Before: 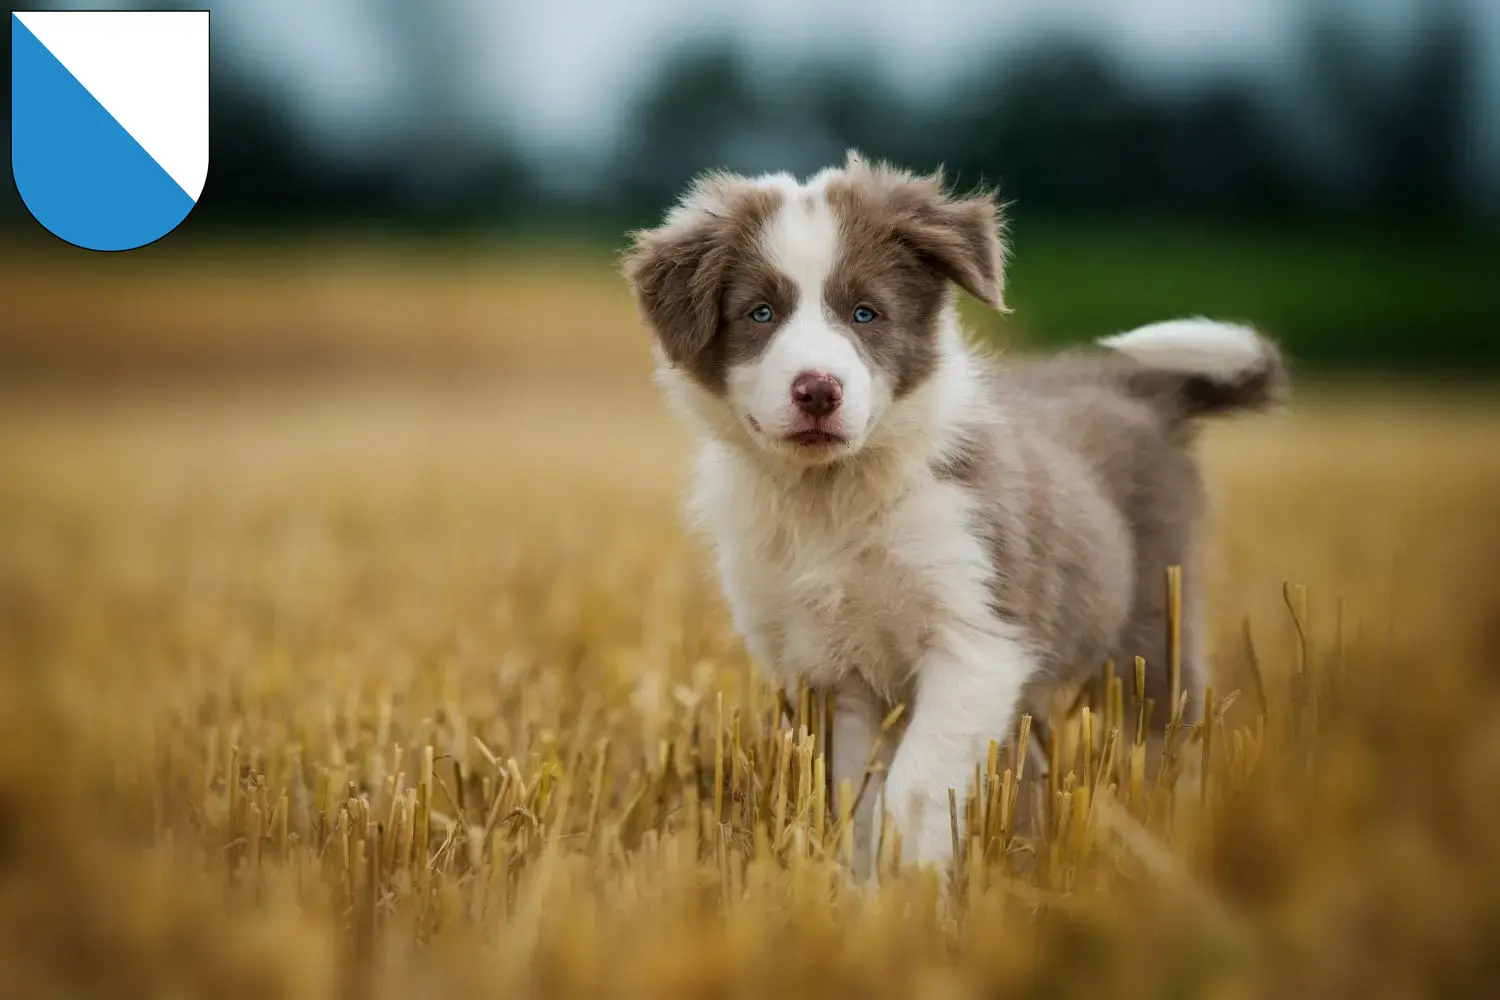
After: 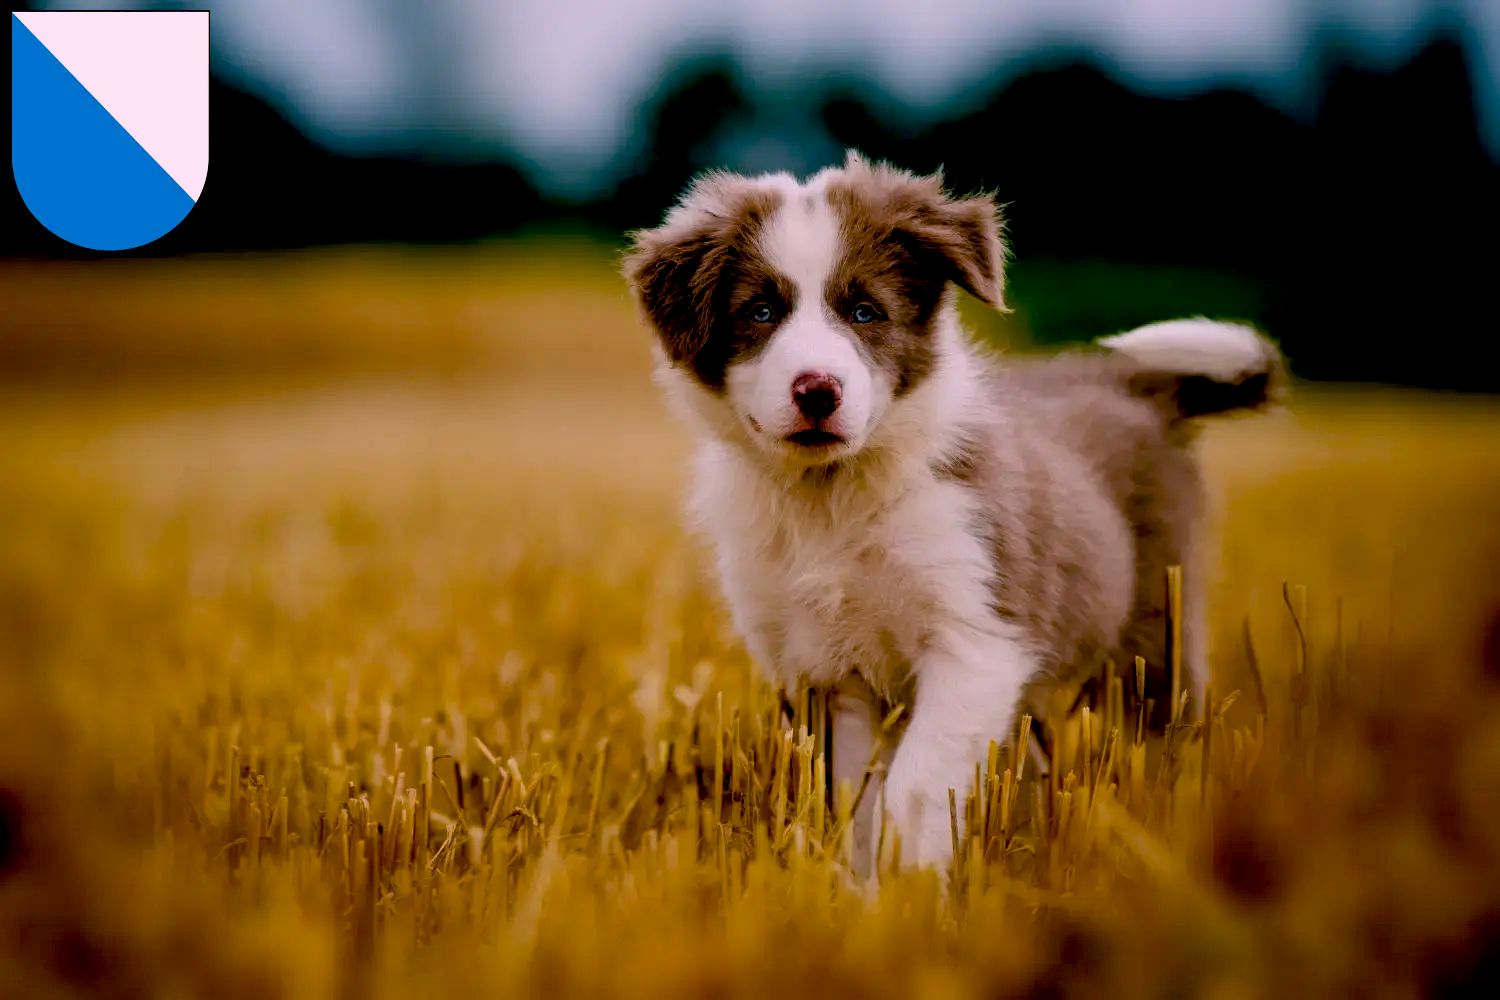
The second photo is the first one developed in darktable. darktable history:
color balance rgb: shadows lift › chroma 1.018%, shadows lift › hue 31.66°, perceptual saturation grading › global saturation 20%, perceptual saturation grading › highlights -25.564%, perceptual saturation grading › shadows 25.021%, global vibrance 20%
color correction: highlights a* 14.73, highlights b* 4.82
color calibration: illuminant as shot in camera, x 0.358, y 0.373, temperature 4628.91 K
exposure: black level correction 0.045, exposure -0.234 EV, compensate exposure bias true, compensate highlight preservation false
